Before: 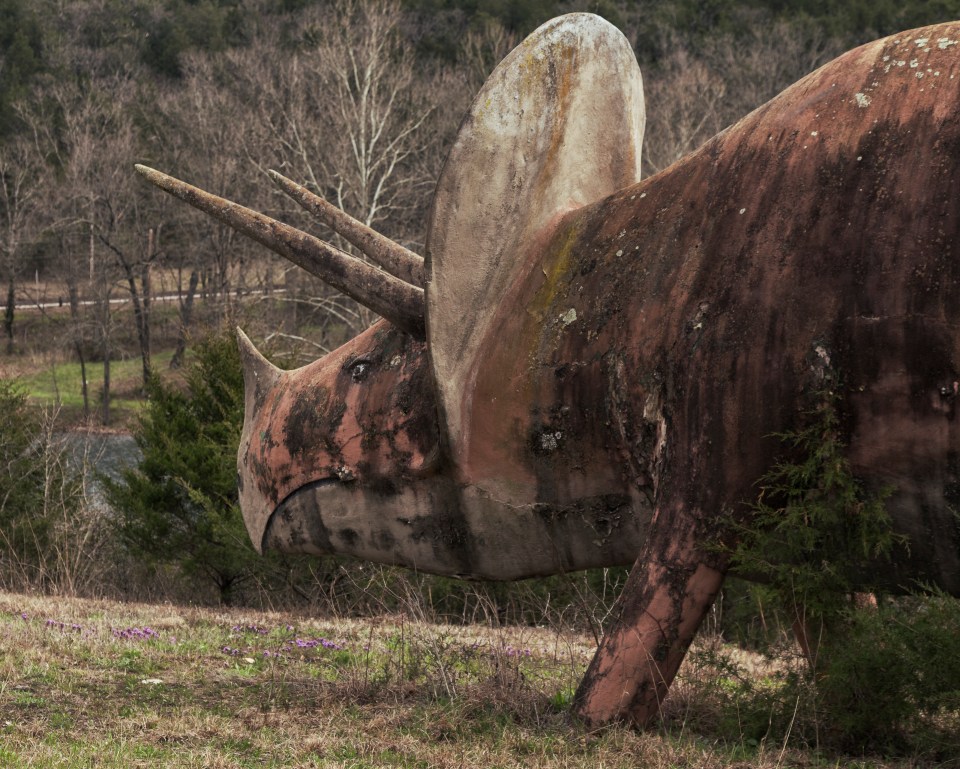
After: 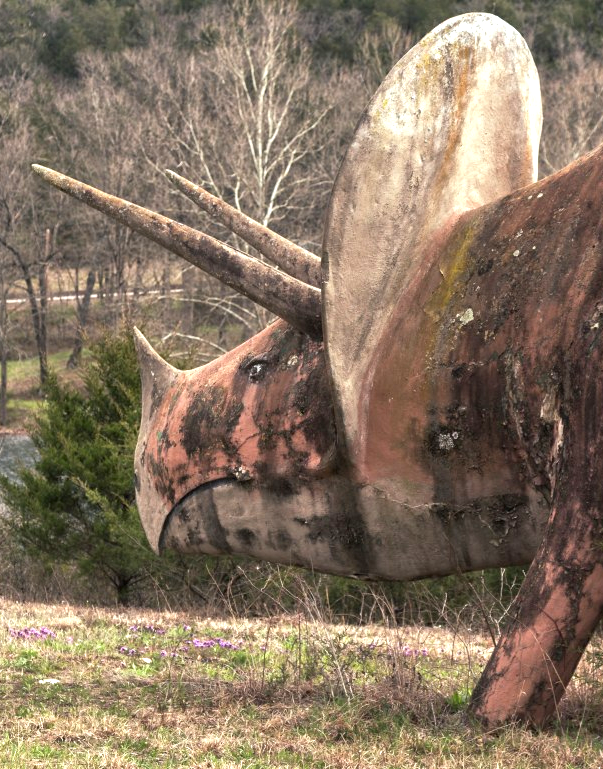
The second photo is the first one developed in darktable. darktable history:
exposure: black level correction 0, exposure 1.101 EV, compensate exposure bias true, compensate highlight preservation false
crop: left 10.781%, right 26.319%
